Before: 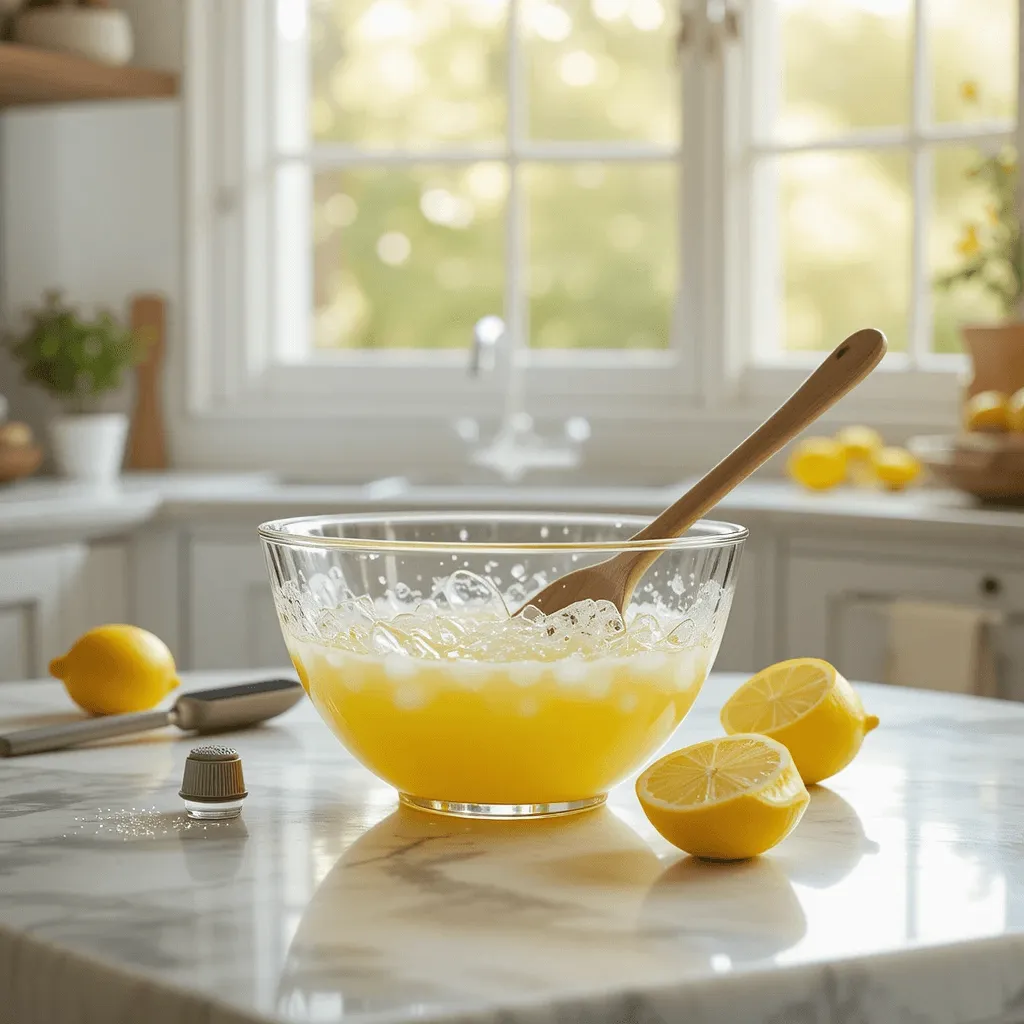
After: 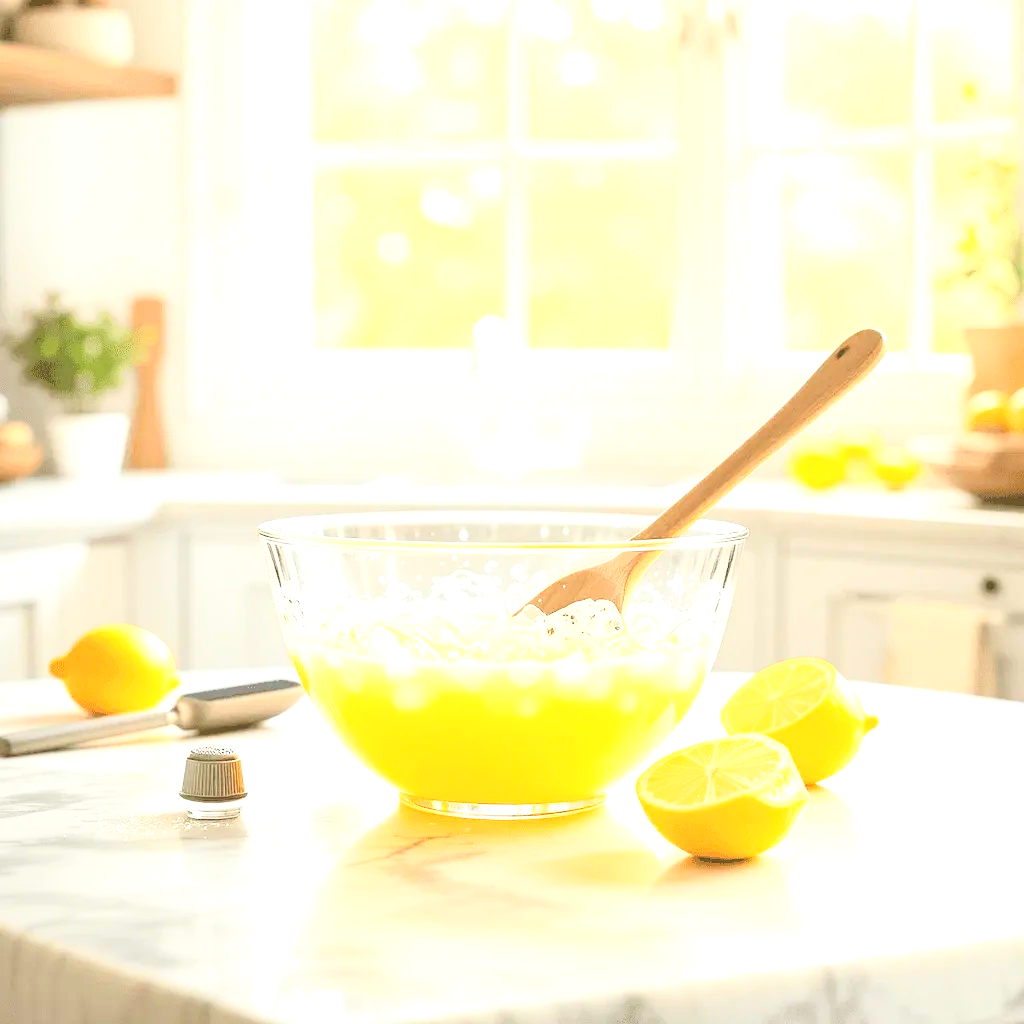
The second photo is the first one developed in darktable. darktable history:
exposure: black level correction 0, exposure 1.45 EV, compensate exposure bias true, compensate highlight preservation false
base curve: curves: ch0 [(0, 0) (0.028, 0.03) (0.121, 0.232) (0.46, 0.748) (0.859, 0.968) (1, 1)]
